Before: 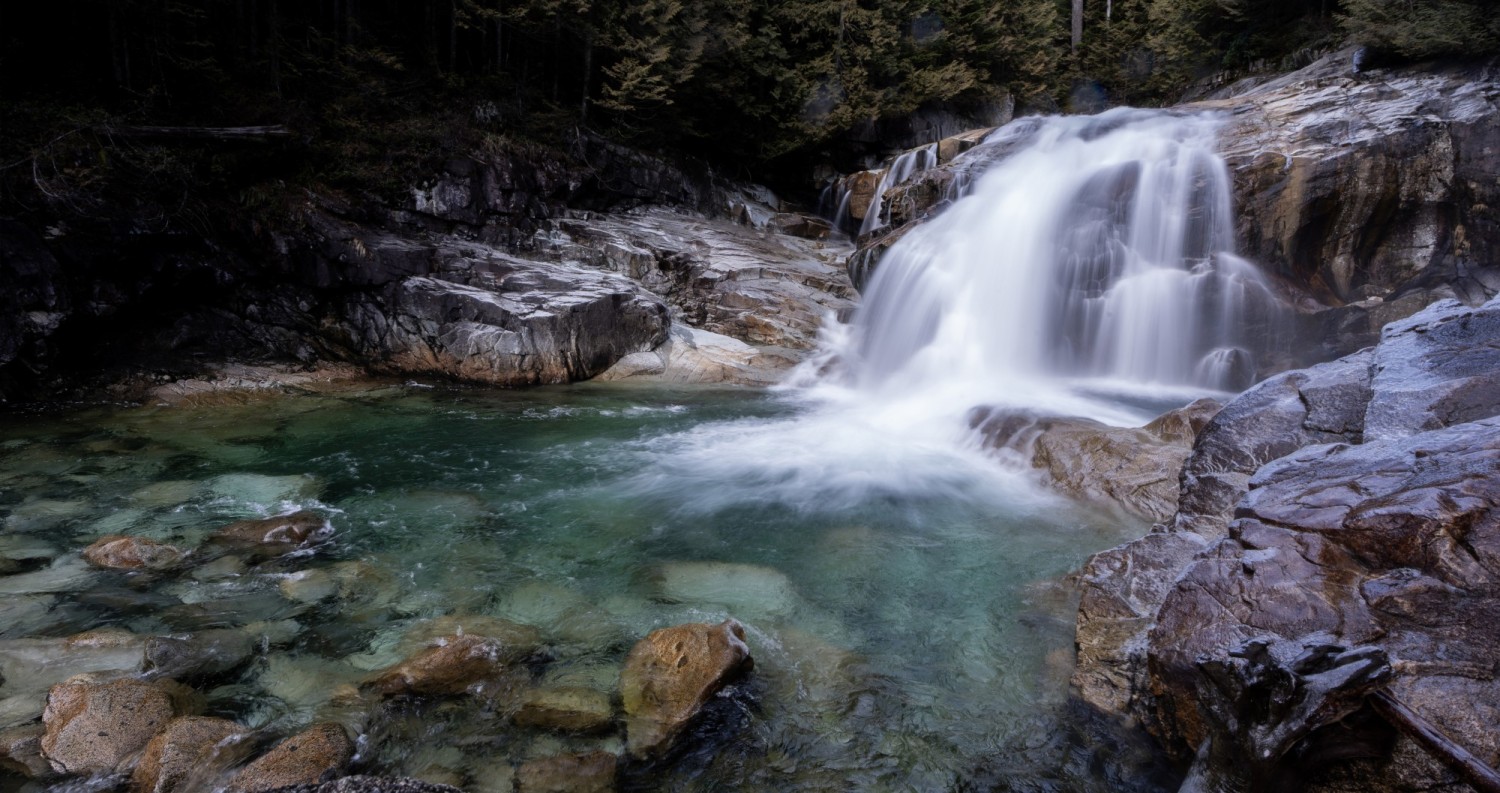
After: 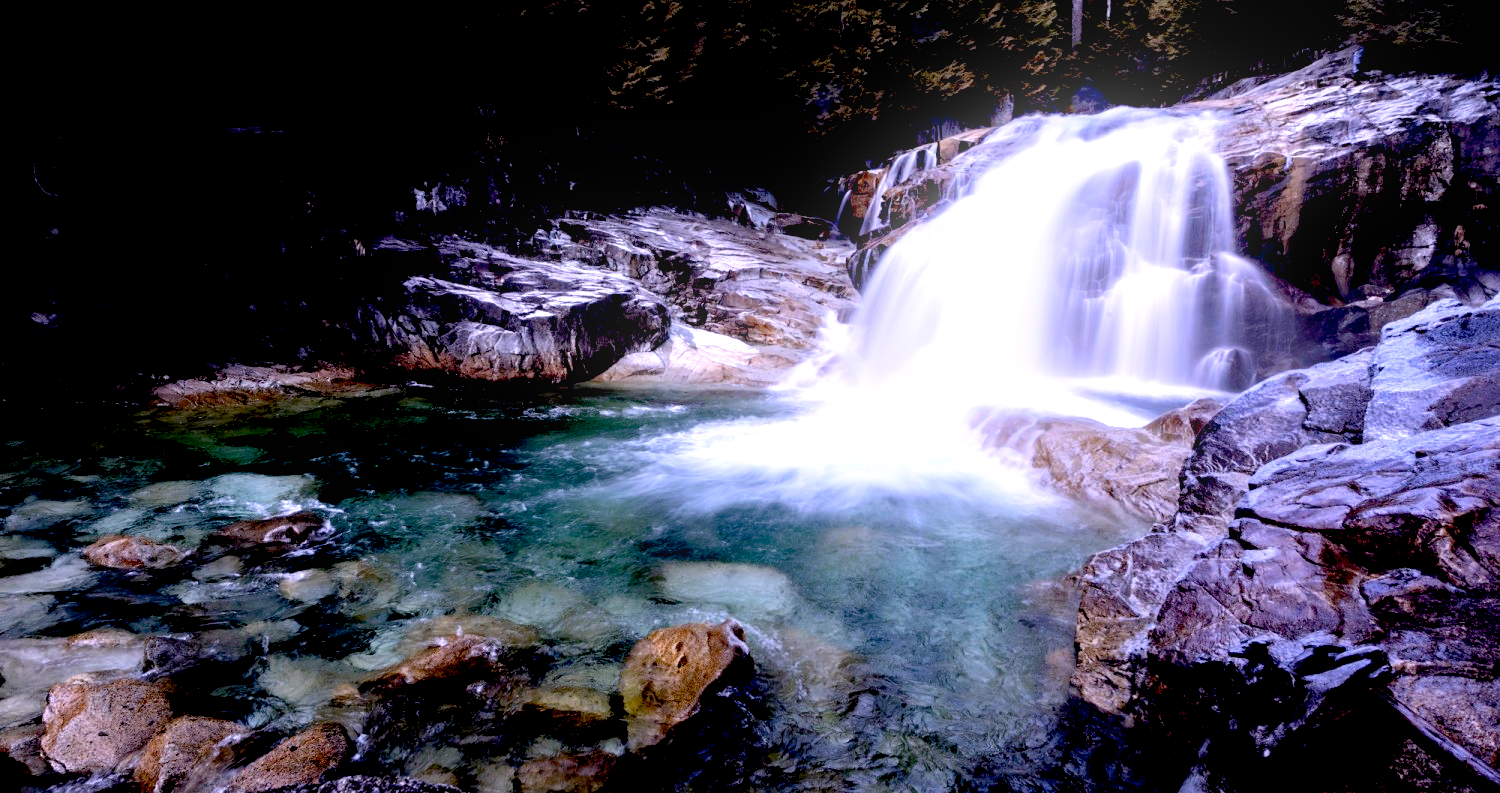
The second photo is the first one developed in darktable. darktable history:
exposure: black level correction 0.035, exposure 0.9 EV, compensate highlight preservation false
bloom: size 13.65%, threshold 98.39%, strength 4.82%
white balance: red 1.042, blue 1.17
color balance rgb: linear chroma grading › global chroma -0.67%, saturation formula JzAzBz (2021)
